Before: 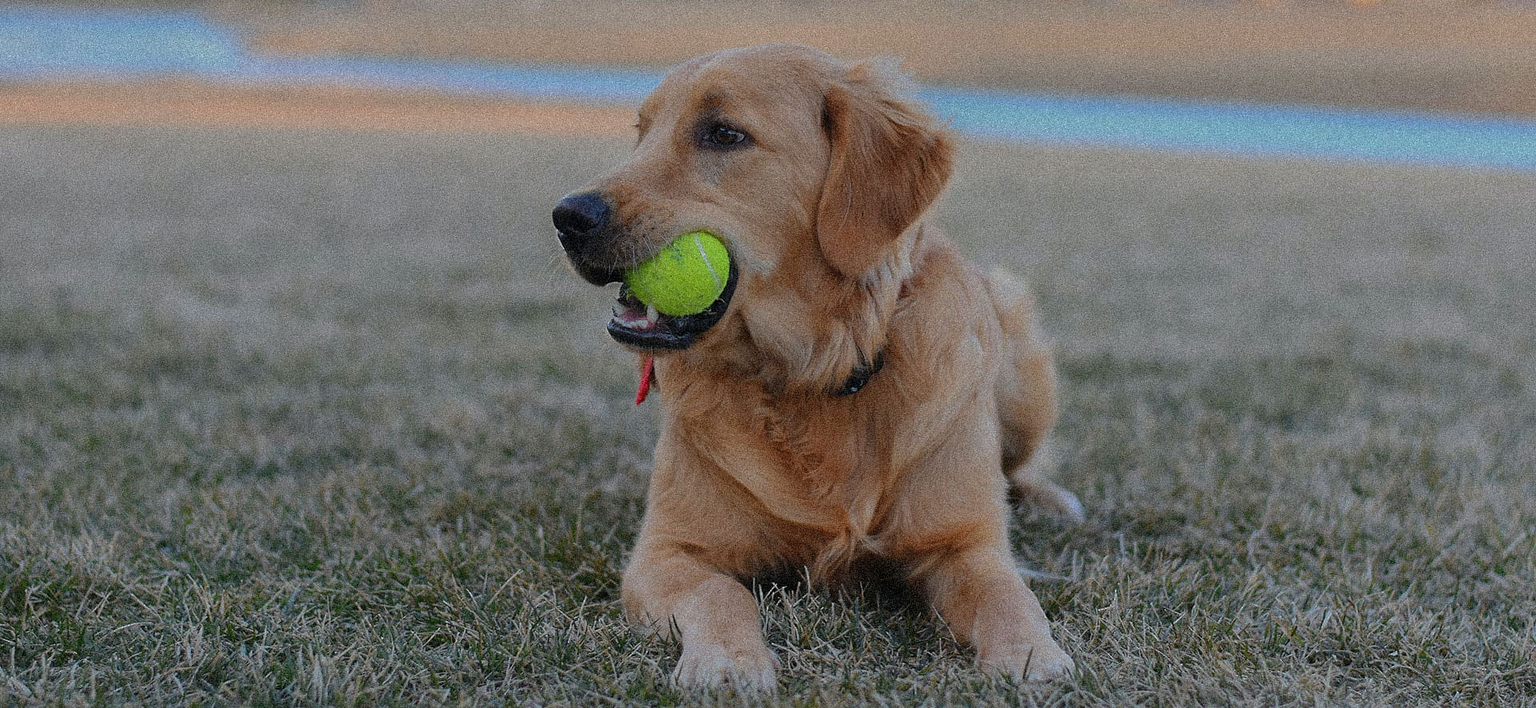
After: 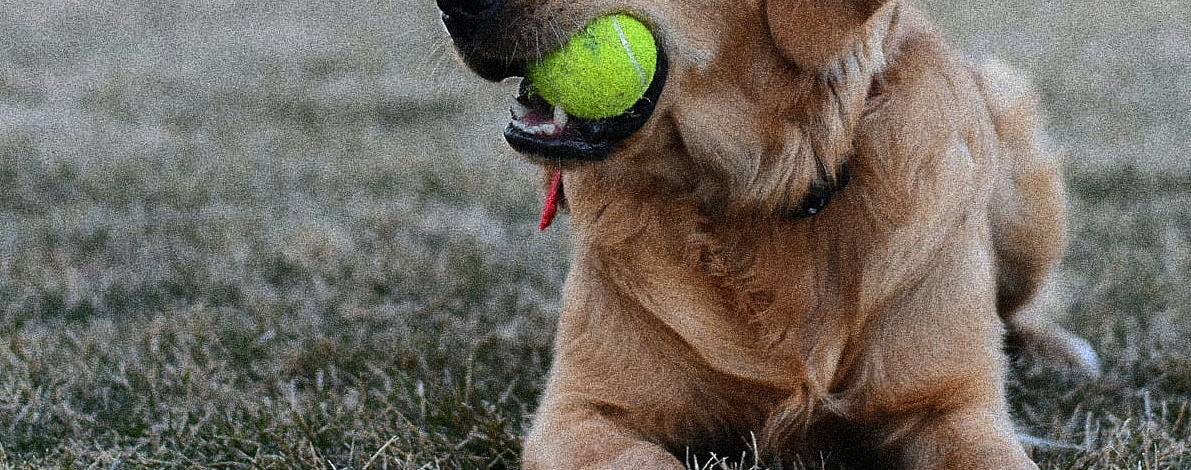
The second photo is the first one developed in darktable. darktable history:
crop: left 13.312%, top 31.28%, right 24.627%, bottom 15.582%
tone equalizer: -8 EV -1.08 EV, -7 EV -1.01 EV, -6 EV -0.867 EV, -5 EV -0.578 EV, -3 EV 0.578 EV, -2 EV 0.867 EV, -1 EV 1.01 EV, +0 EV 1.08 EV, edges refinement/feathering 500, mask exposure compensation -1.57 EV, preserve details no
